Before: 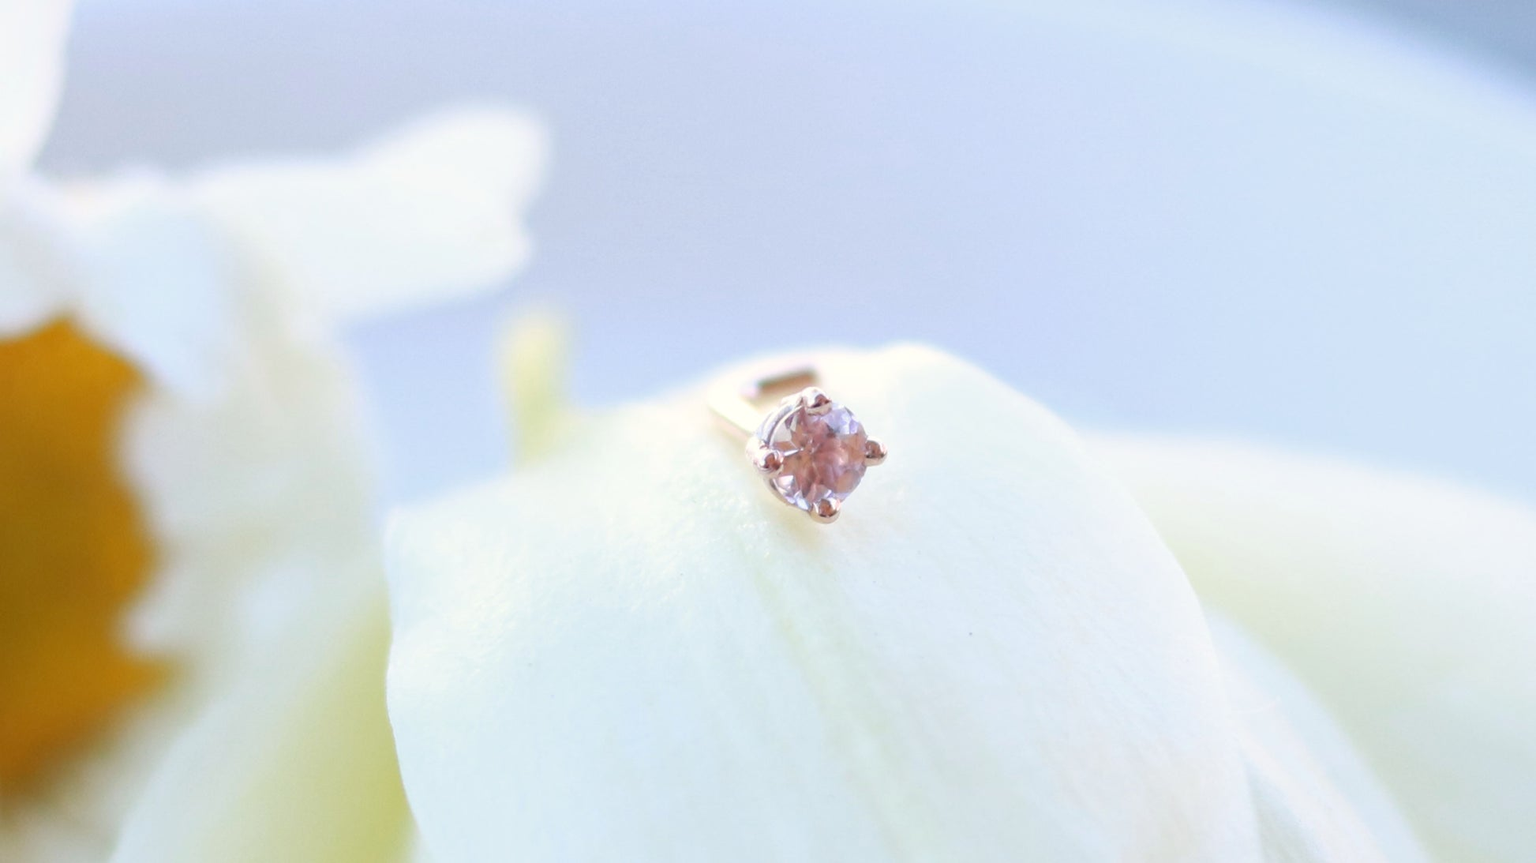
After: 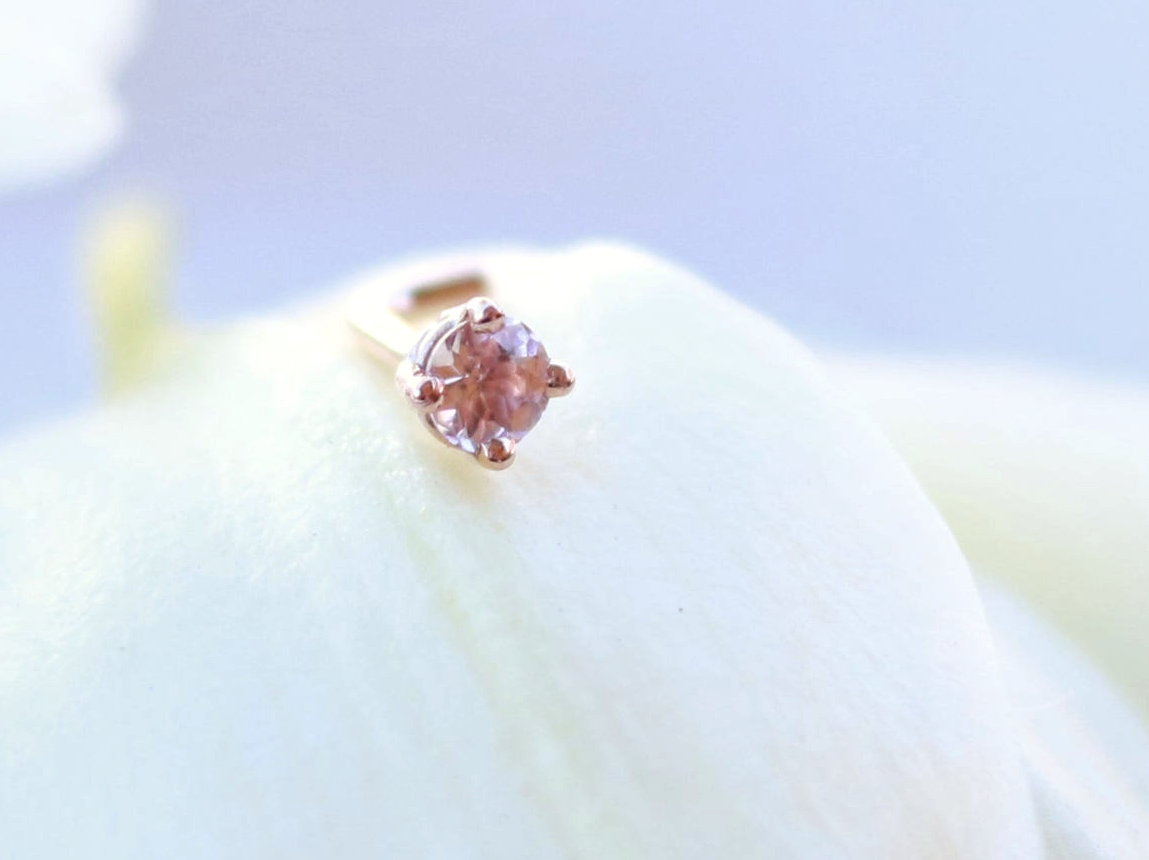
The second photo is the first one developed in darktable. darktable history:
local contrast: on, module defaults
rgb levels: mode RGB, independent channels, levels [[0, 0.5, 1], [0, 0.521, 1], [0, 0.536, 1]]
white balance: red 0.986, blue 1.01
crop and rotate: left 28.256%, top 17.734%, right 12.656%, bottom 3.573%
